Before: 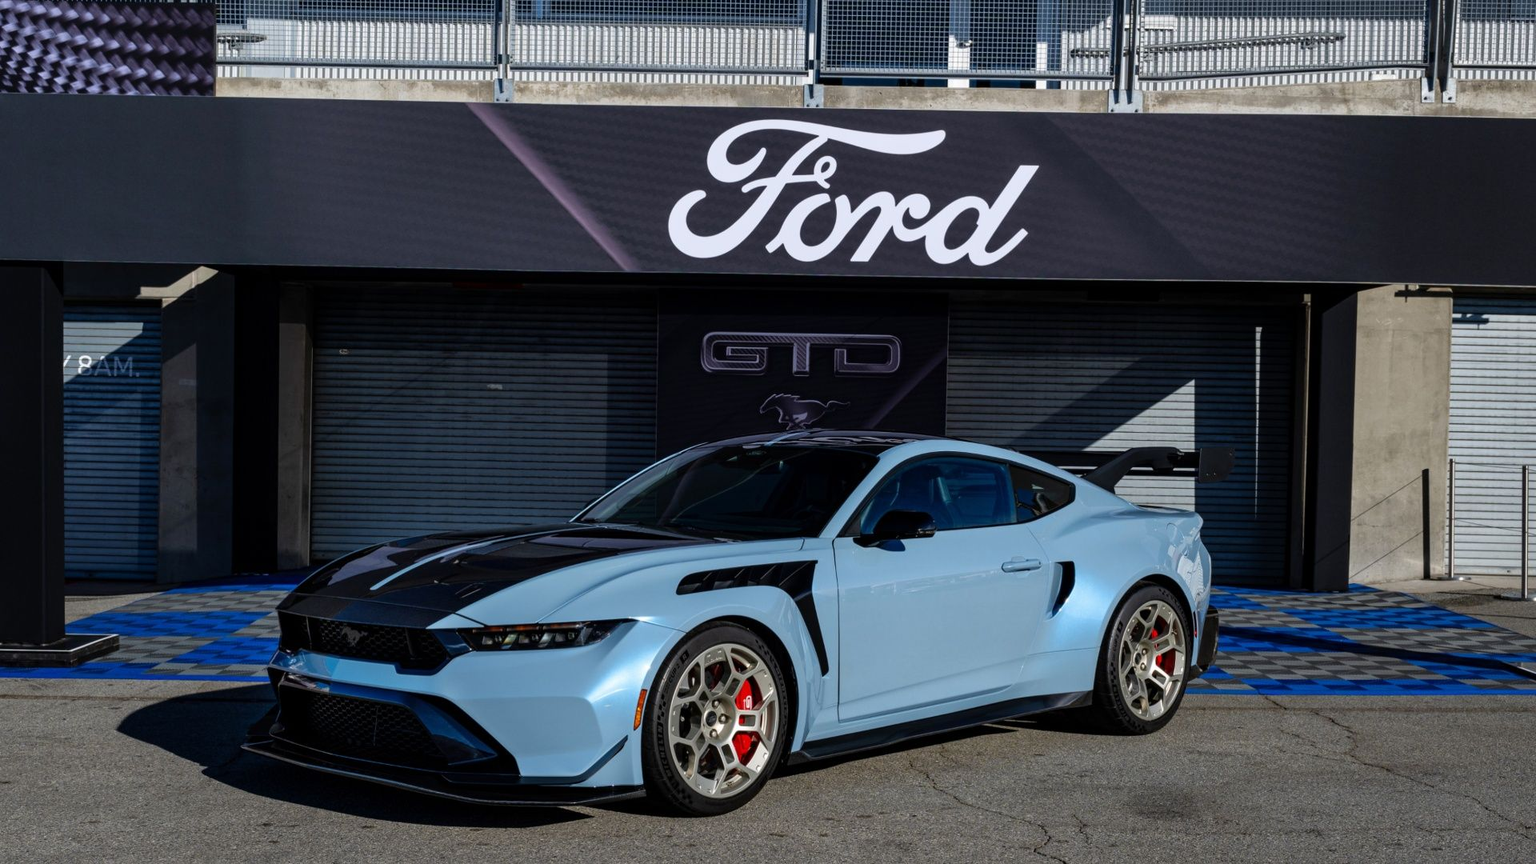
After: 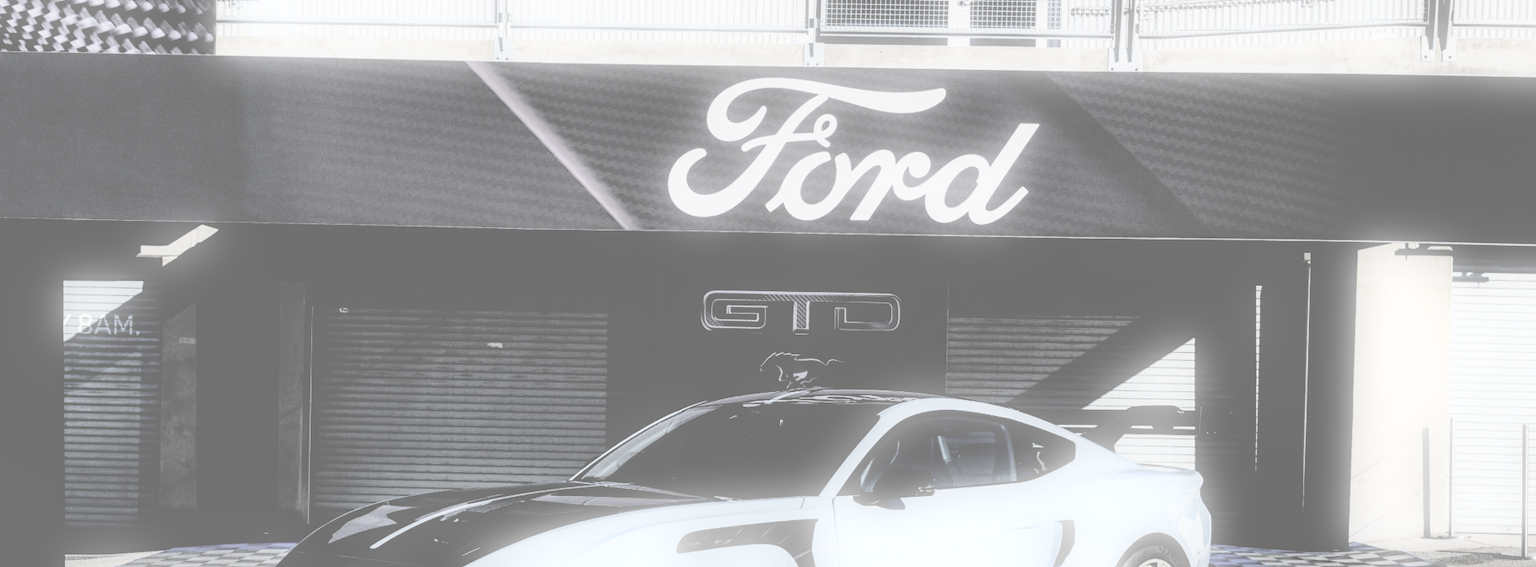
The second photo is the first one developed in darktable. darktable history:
exposure: exposure 0.6 EV, compensate highlight preservation false
filmic rgb: black relative exposure -5 EV, hardness 2.88, contrast 1.3, highlights saturation mix -30%
tone equalizer: -8 EV -0.75 EV, -7 EV -0.7 EV, -6 EV -0.6 EV, -5 EV -0.4 EV, -3 EV 0.4 EV, -2 EV 0.6 EV, -1 EV 0.7 EV, +0 EV 0.75 EV, edges refinement/feathering 500, mask exposure compensation -1.57 EV, preserve details no
crop and rotate: top 4.848%, bottom 29.503%
bloom: size 5%, threshold 95%, strength 15%
contrast brightness saturation: contrast -0.32, brightness 0.75, saturation -0.78
local contrast: on, module defaults
